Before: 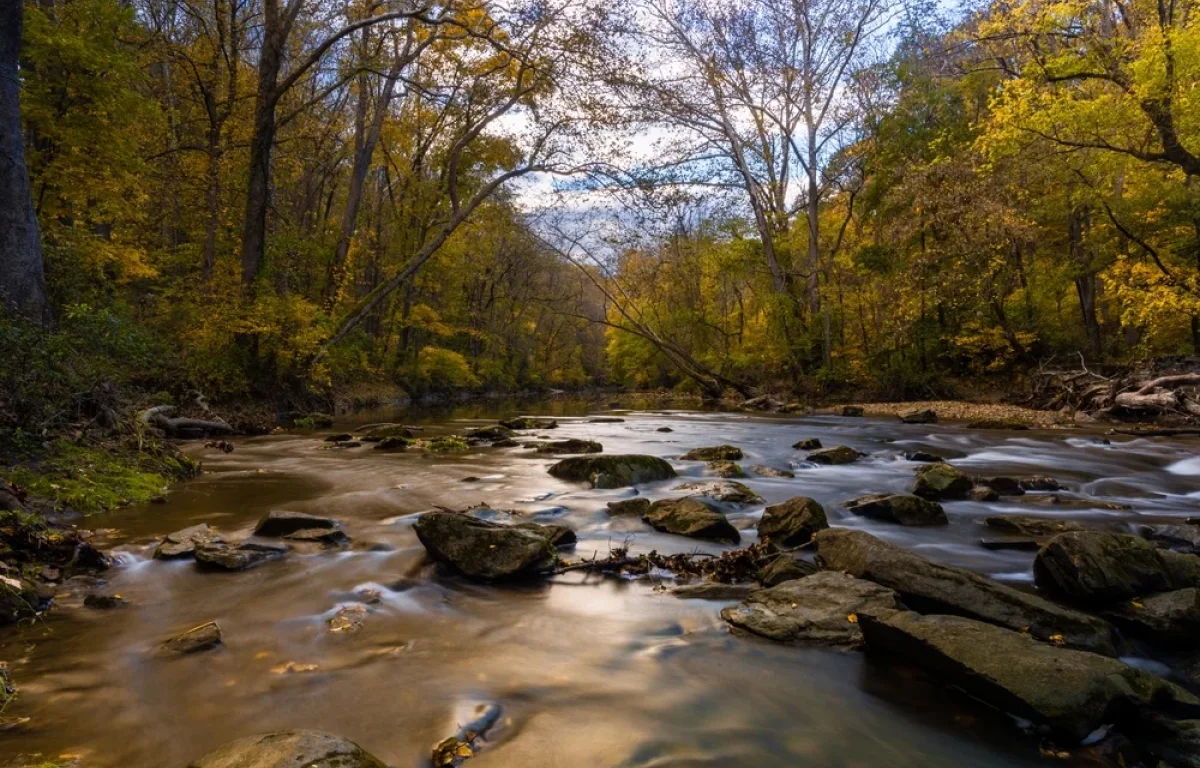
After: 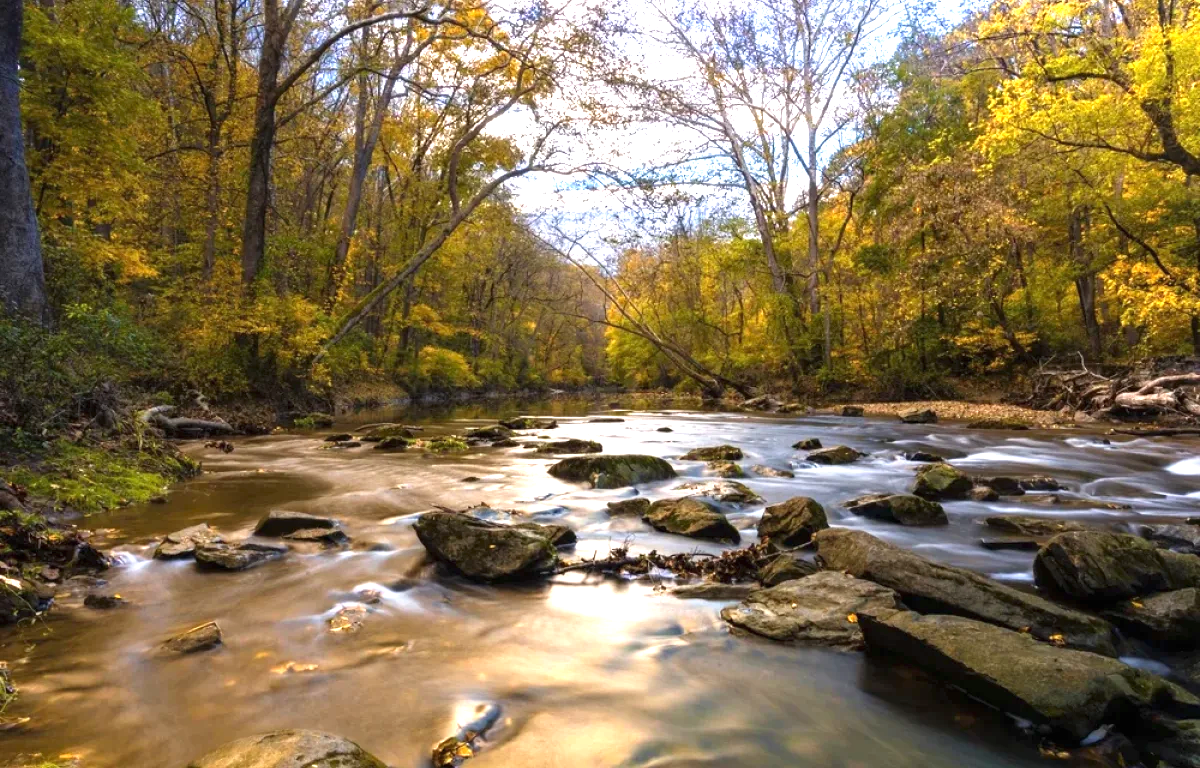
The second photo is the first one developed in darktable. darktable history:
exposure: black level correction 0, exposure 1.3 EV, compensate exposure bias true, compensate highlight preservation false
tone equalizer: on, module defaults
